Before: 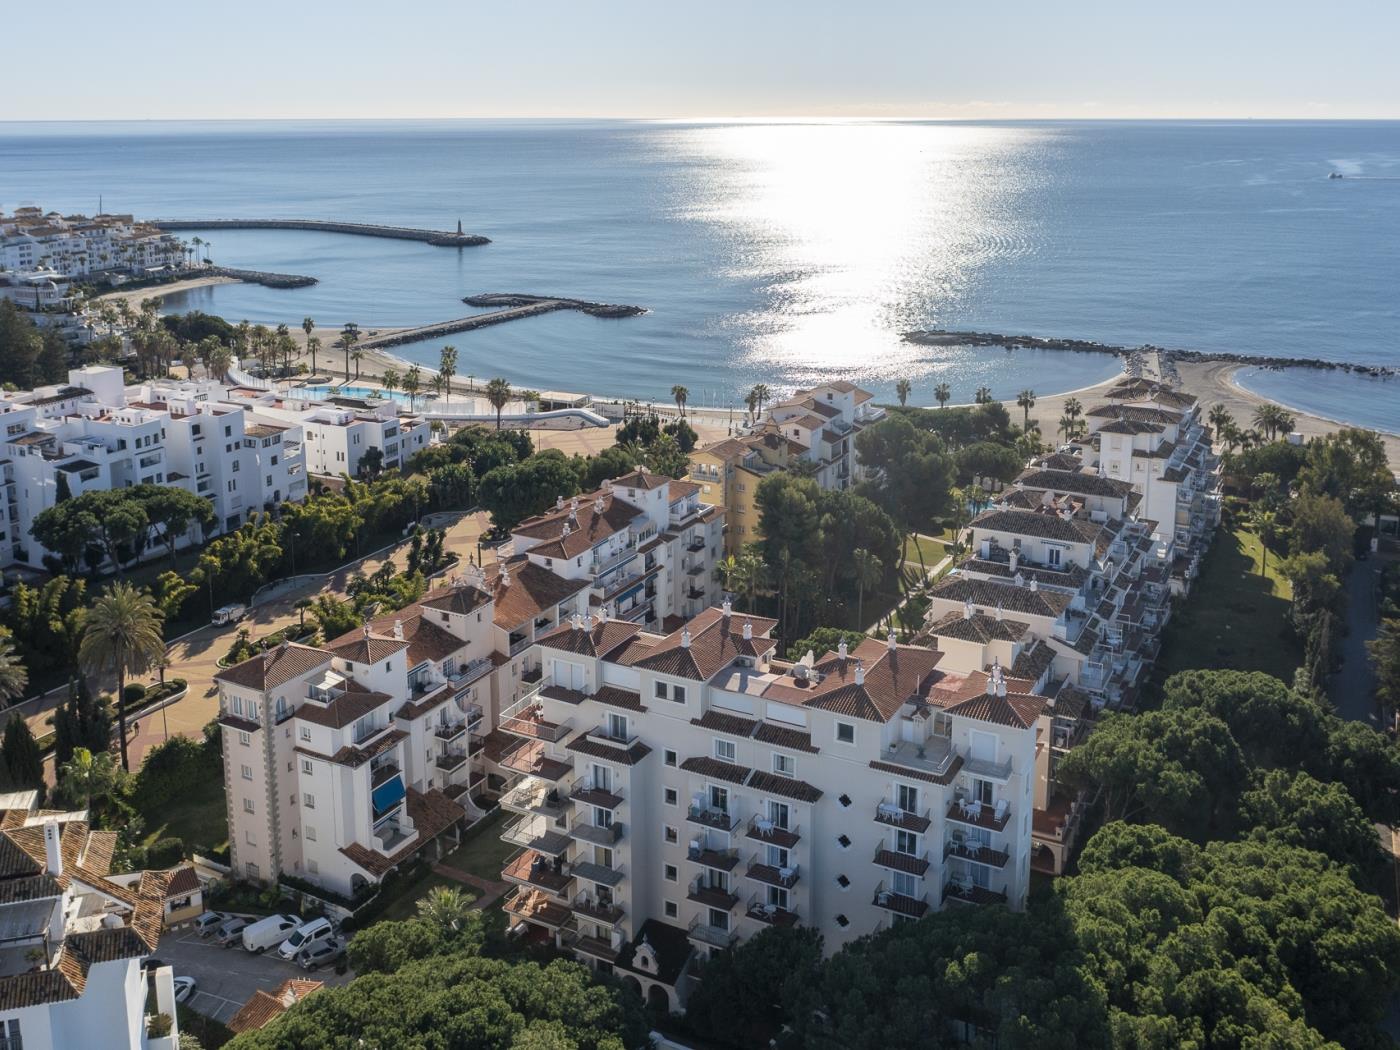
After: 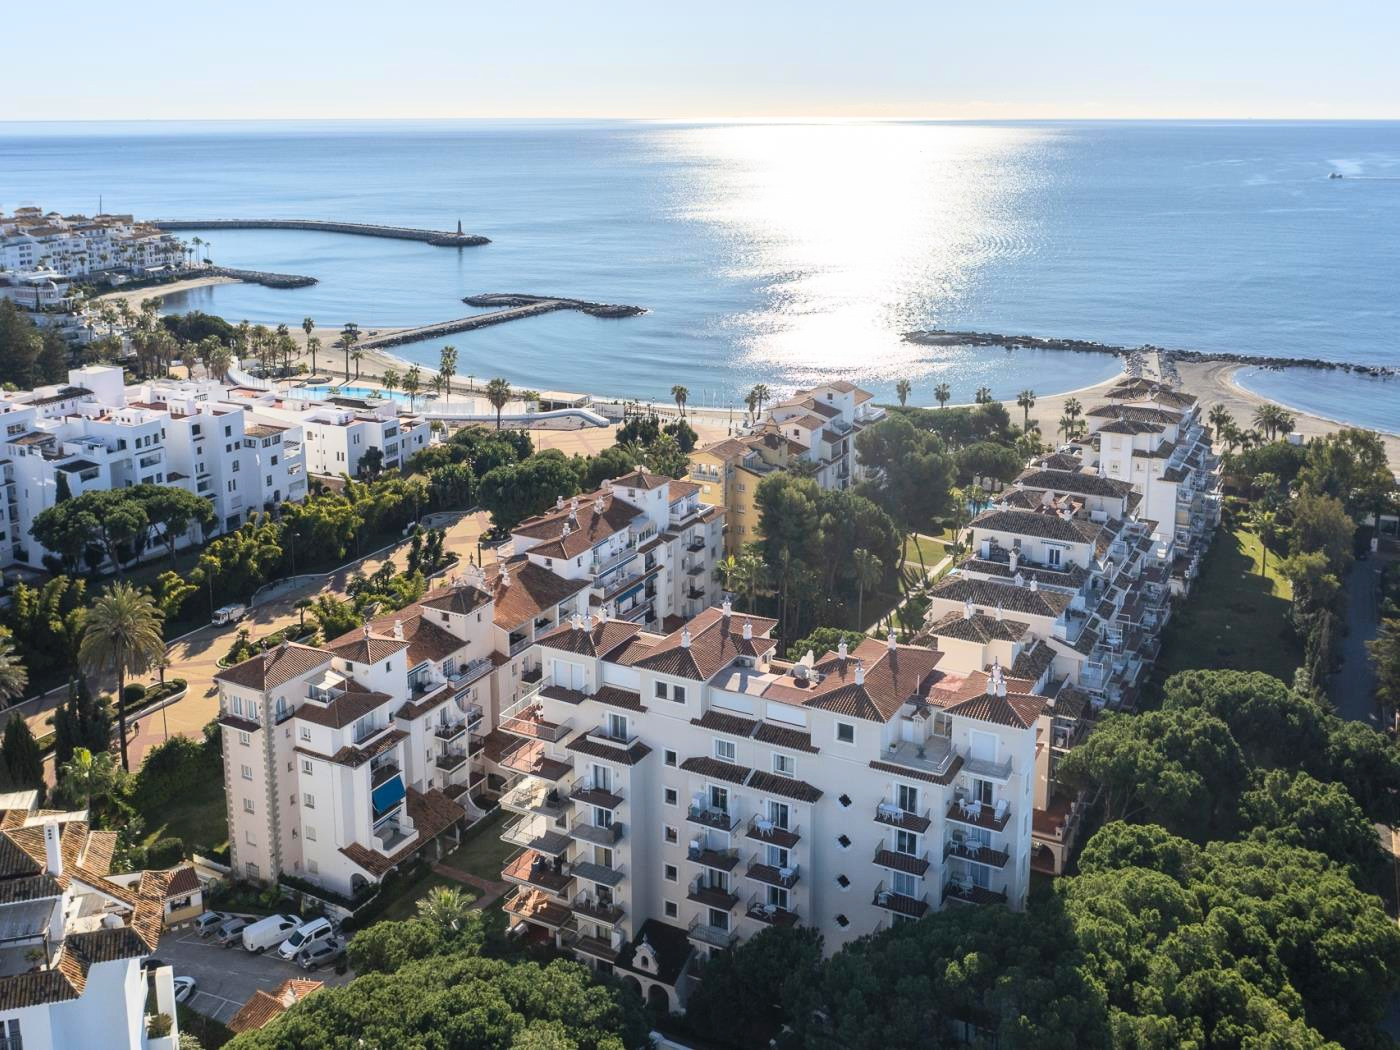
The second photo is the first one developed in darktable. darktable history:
contrast brightness saturation: contrast 0.2, brightness 0.16, saturation 0.22
